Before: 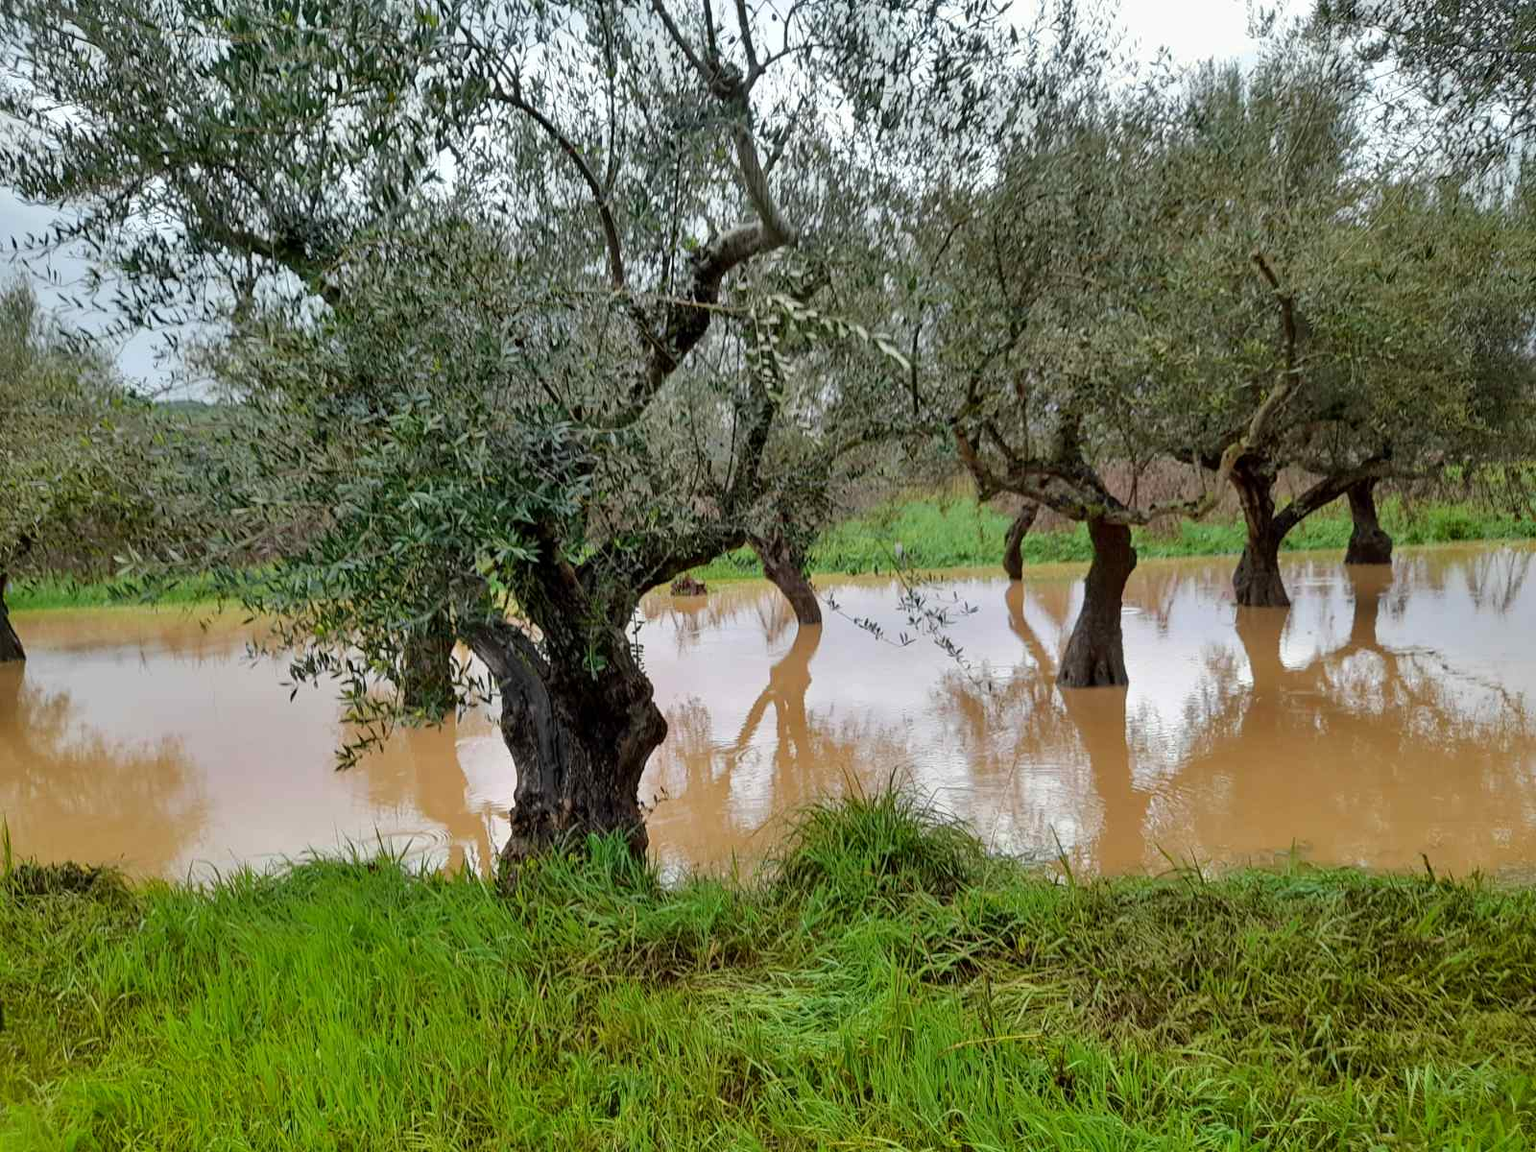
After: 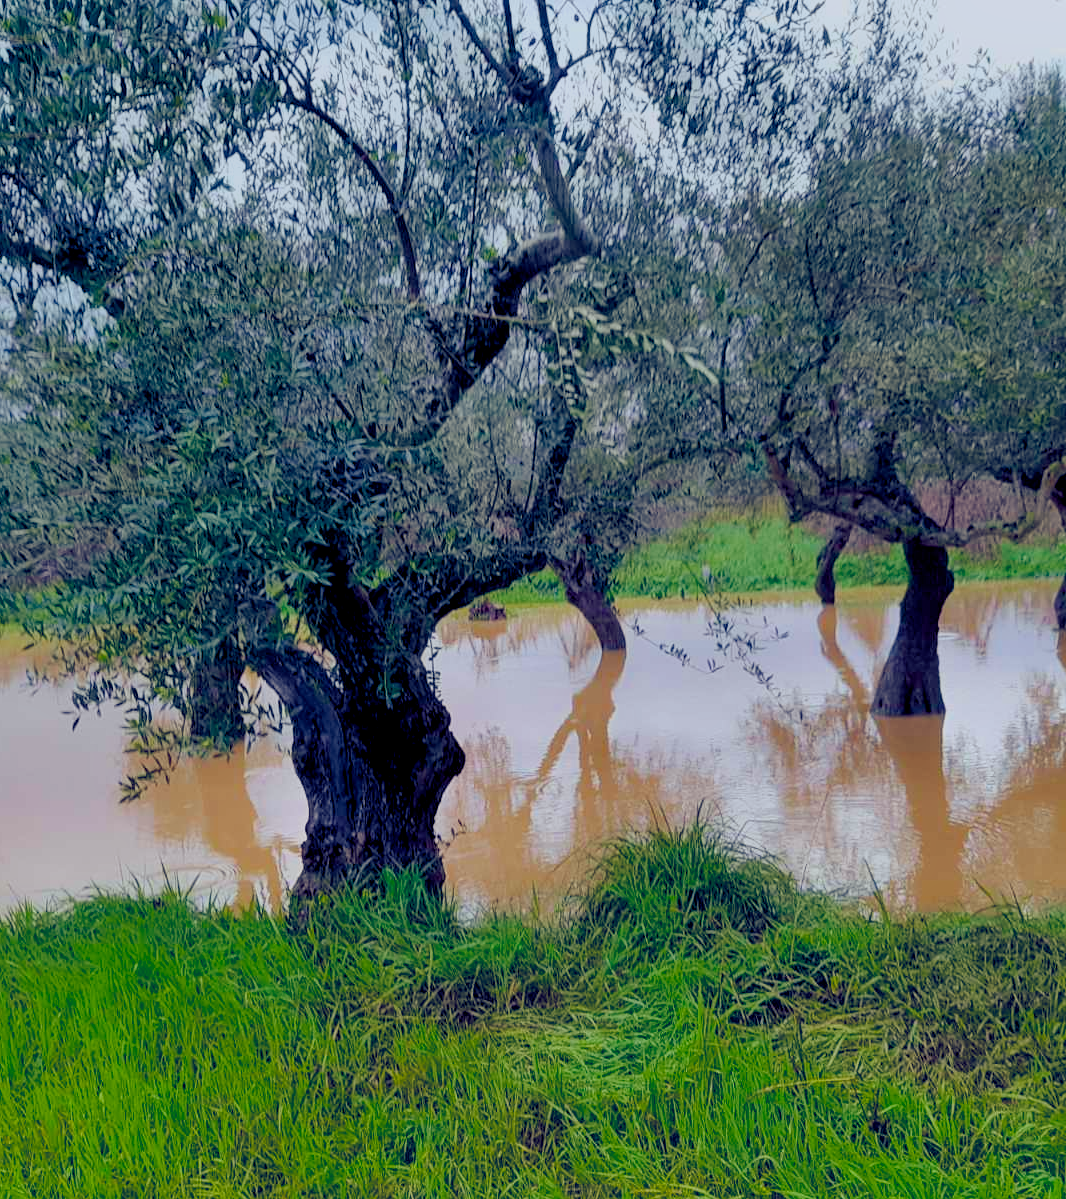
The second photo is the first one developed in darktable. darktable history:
crop and rotate: left 14.436%, right 18.898%
contrast equalizer: y [[0.5, 0.486, 0.447, 0.446, 0.489, 0.5], [0.5 ×6], [0.5 ×6], [0 ×6], [0 ×6]]
color balance rgb: shadows lift › luminance -41.13%, shadows lift › chroma 14.13%, shadows lift › hue 260°, power › luminance -3.76%, power › chroma 0.56%, power › hue 40.37°, highlights gain › luminance 16.81%, highlights gain › chroma 2.94%, highlights gain › hue 260°, global offset › luminance -0.29%, global offset › chroma 0.31%, global offset › hue 260°, perceptual saturation grading › global saturation 20%, perceptual saturation grading › highlights -13.92%, perceptual saturation grading › shadows 50%
filmic rgb: middle gray luminance 18.42%, black relative exposure -10.5 EV, white relative exposure 3.4 EV, threshold 6 EV, target black luminance 0%, hardness 6.03, latitude 99%, contrast 0.847, shadows ↔ highlights balance 0.505%, add noise in highlights 0, preserve chrominance max RGB, color science v3 (2019), use custom middle-gray values true, iterations of high-quality reconstruction 0, contrast in highlights soft, enable highlight reconstruction true
